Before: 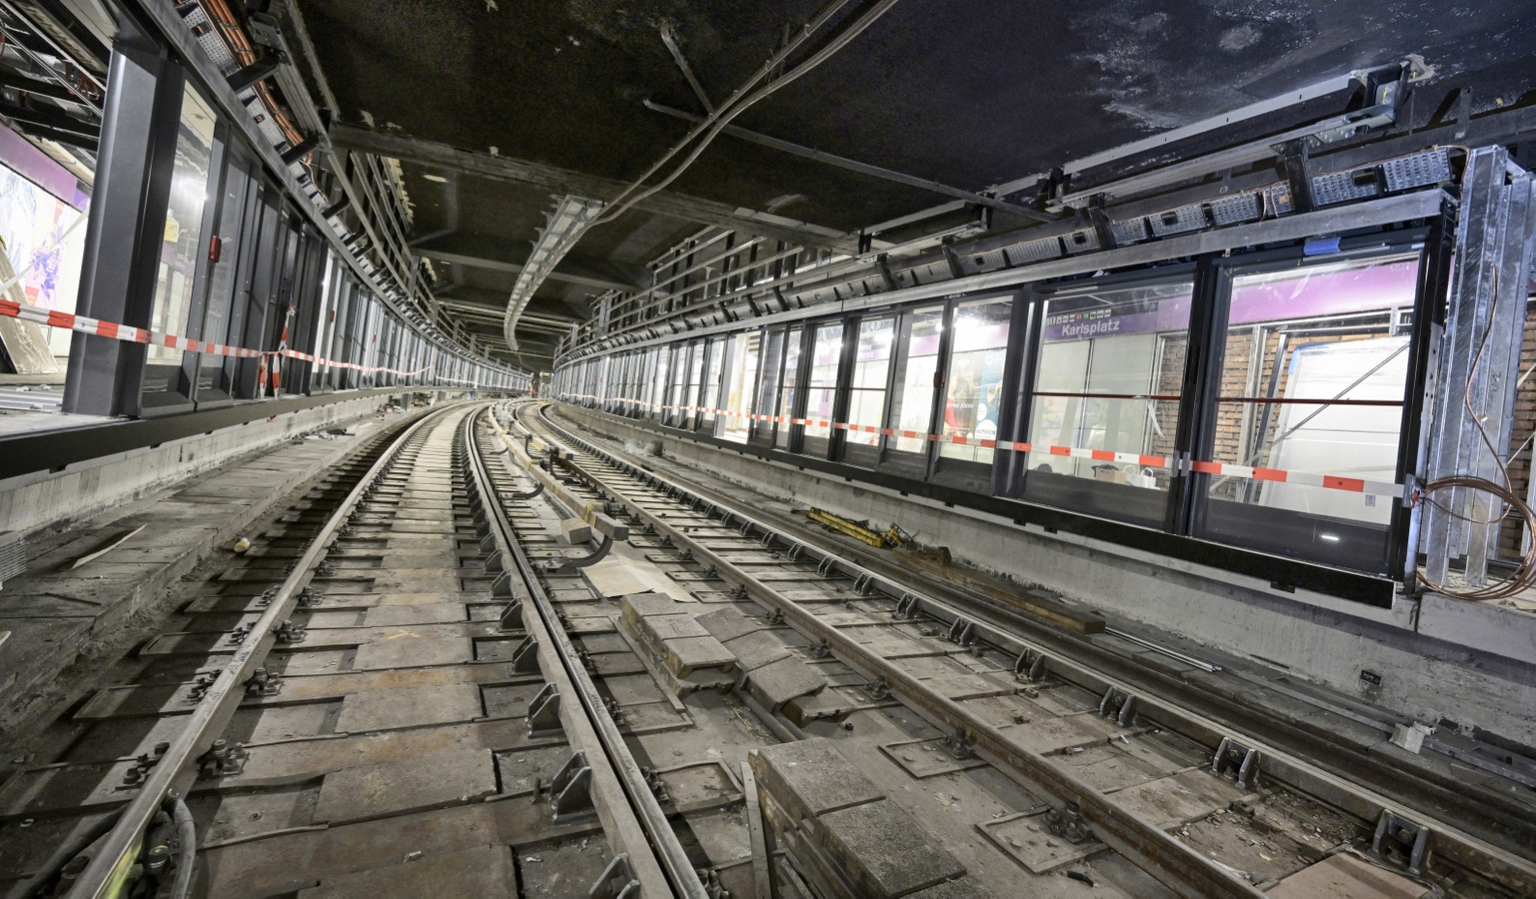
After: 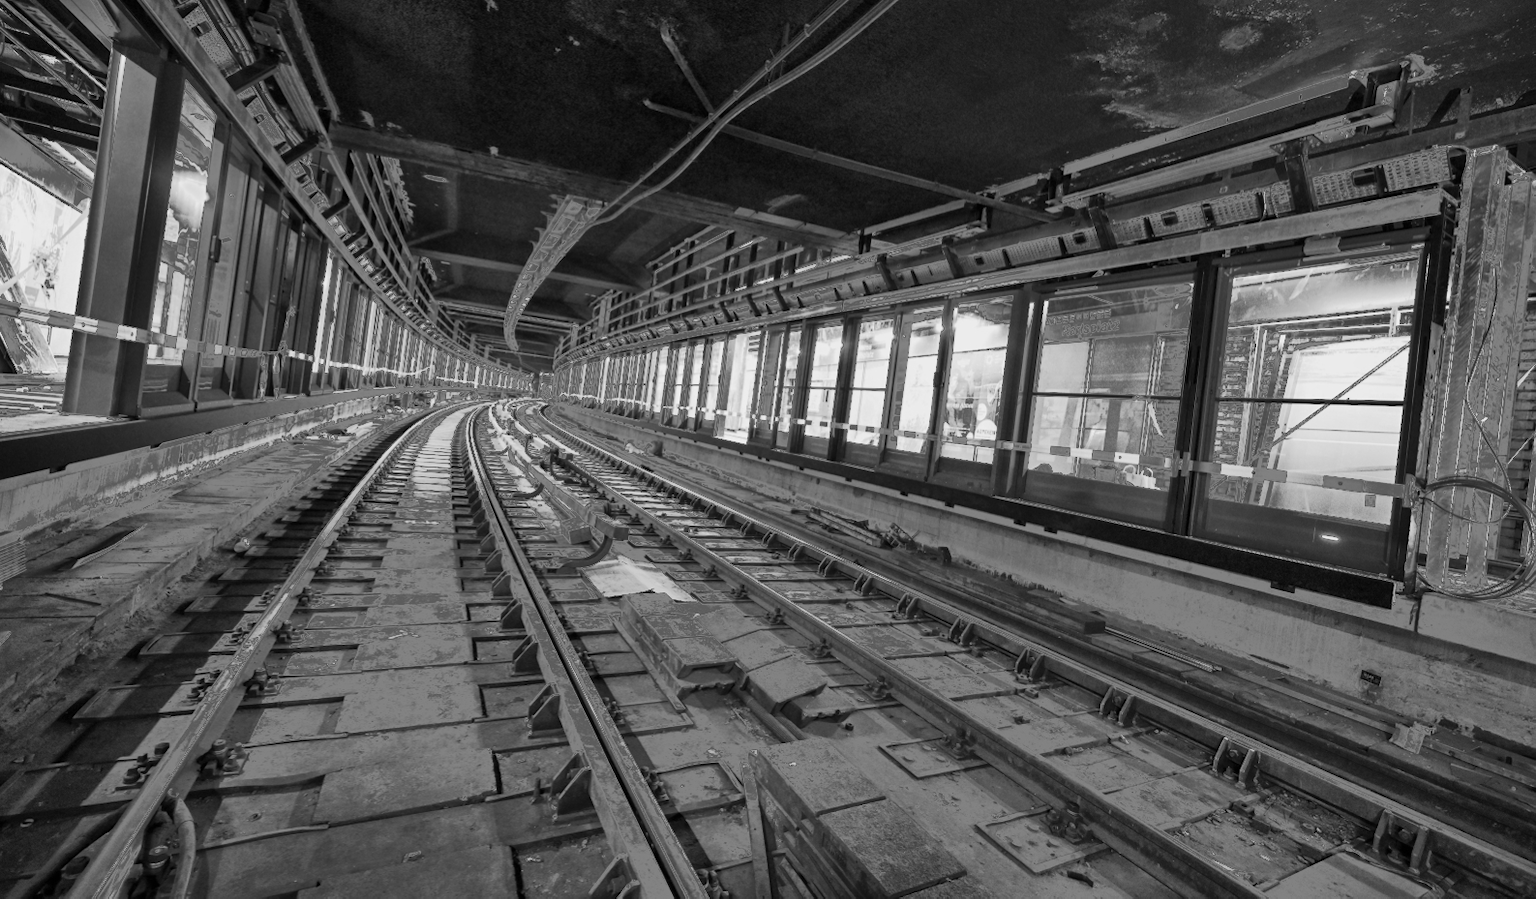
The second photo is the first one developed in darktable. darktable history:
monochrome: a -92.57, b 58.91
color correction: saturation 0.99
fill light: exposure -0.73 EV, center 0.69, width 2.2
